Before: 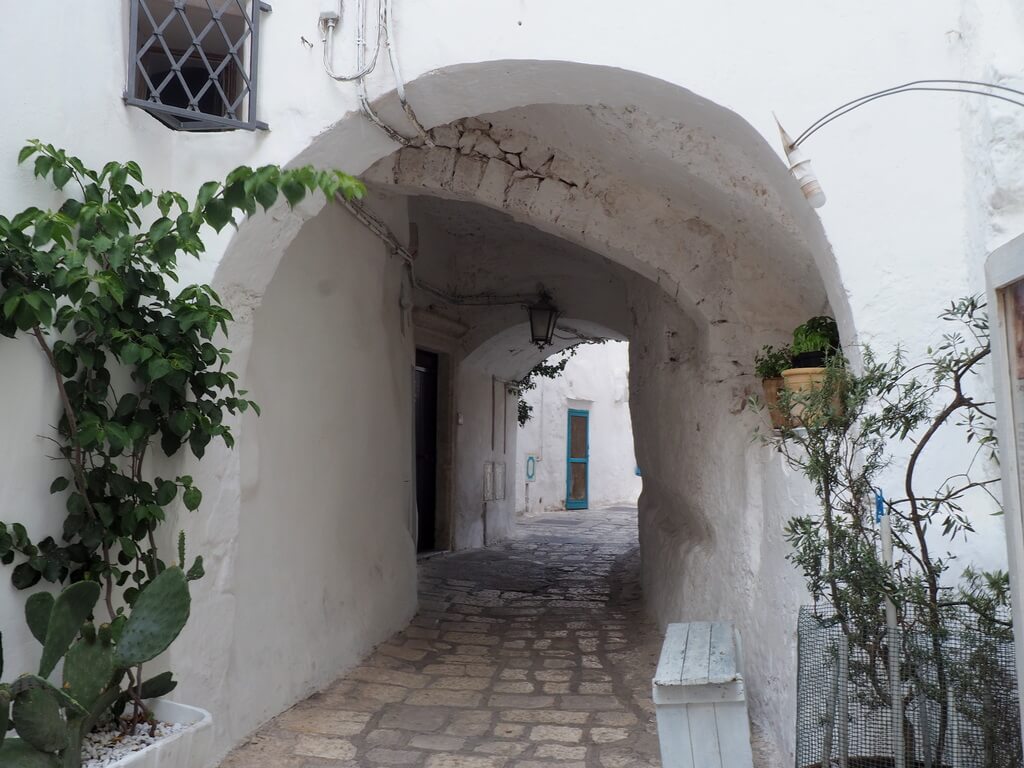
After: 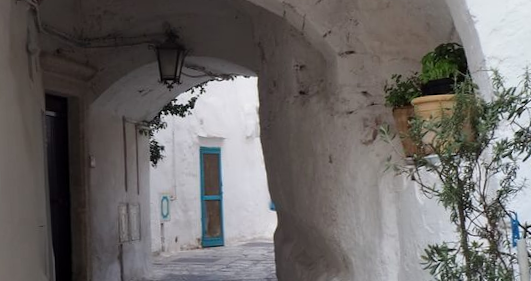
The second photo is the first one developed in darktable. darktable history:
crop: left 36.607%, top 34.735%, right 13.146%, bottom 30.611%
contrast brightness saturation: contrast 0.05
rotate and perspective: rotation -2.56°, automatic cropping off
